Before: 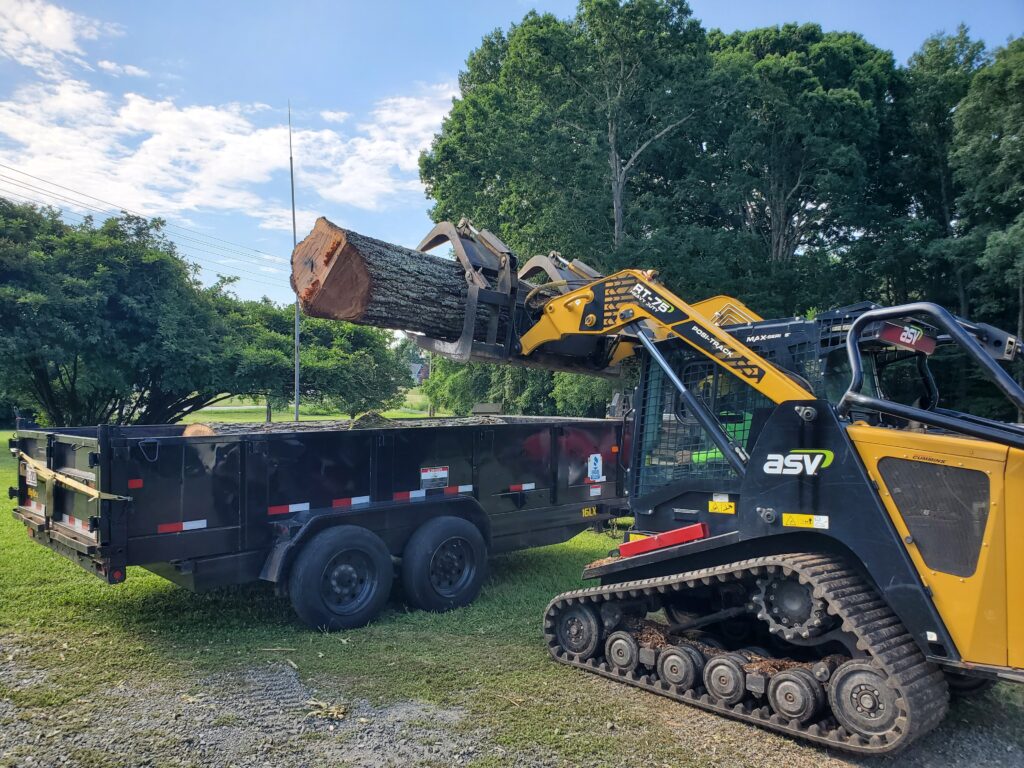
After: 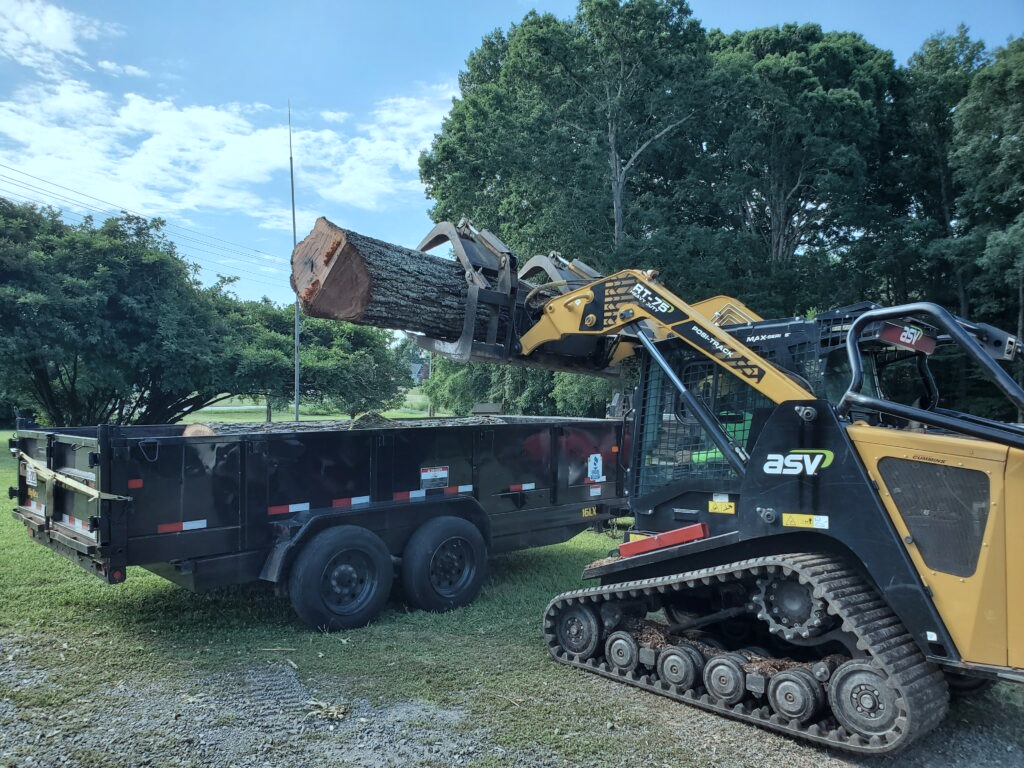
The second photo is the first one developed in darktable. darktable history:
color correction: highlights a* -12.73, highlights b* -18.02, saturation 0.703
tone equalizer: on, module defaults
